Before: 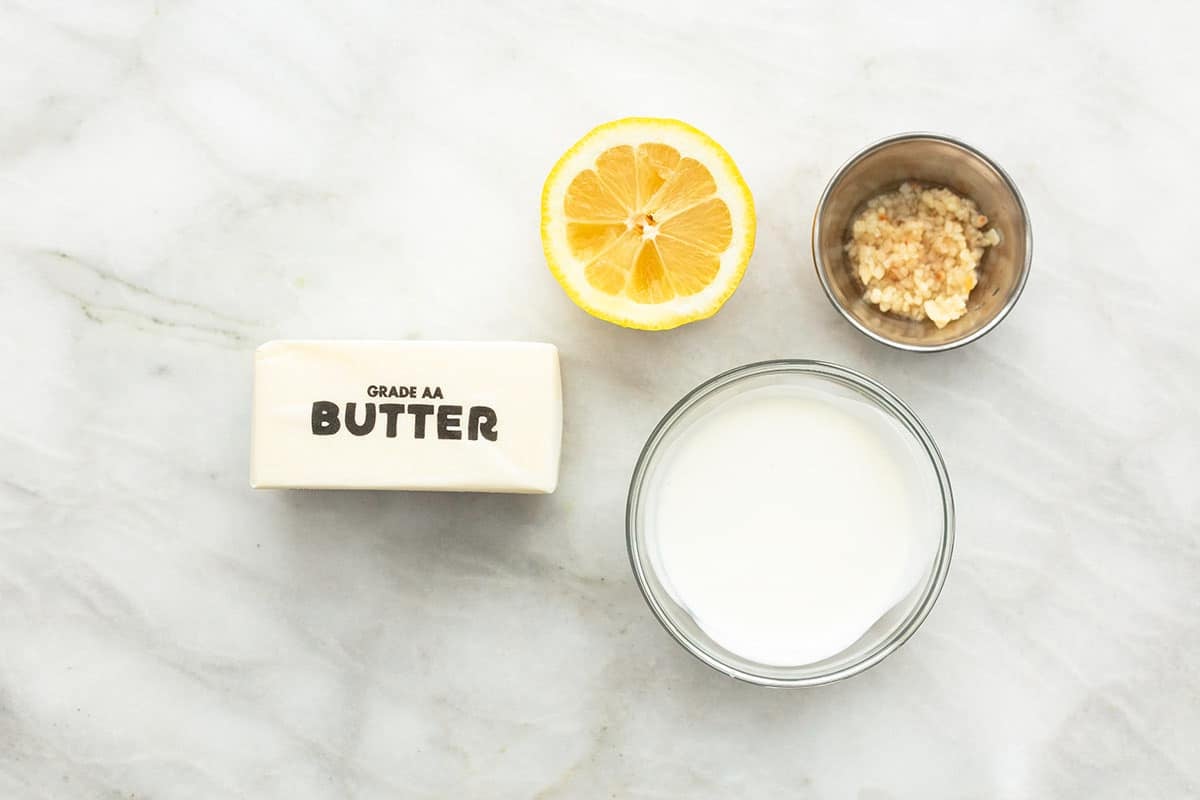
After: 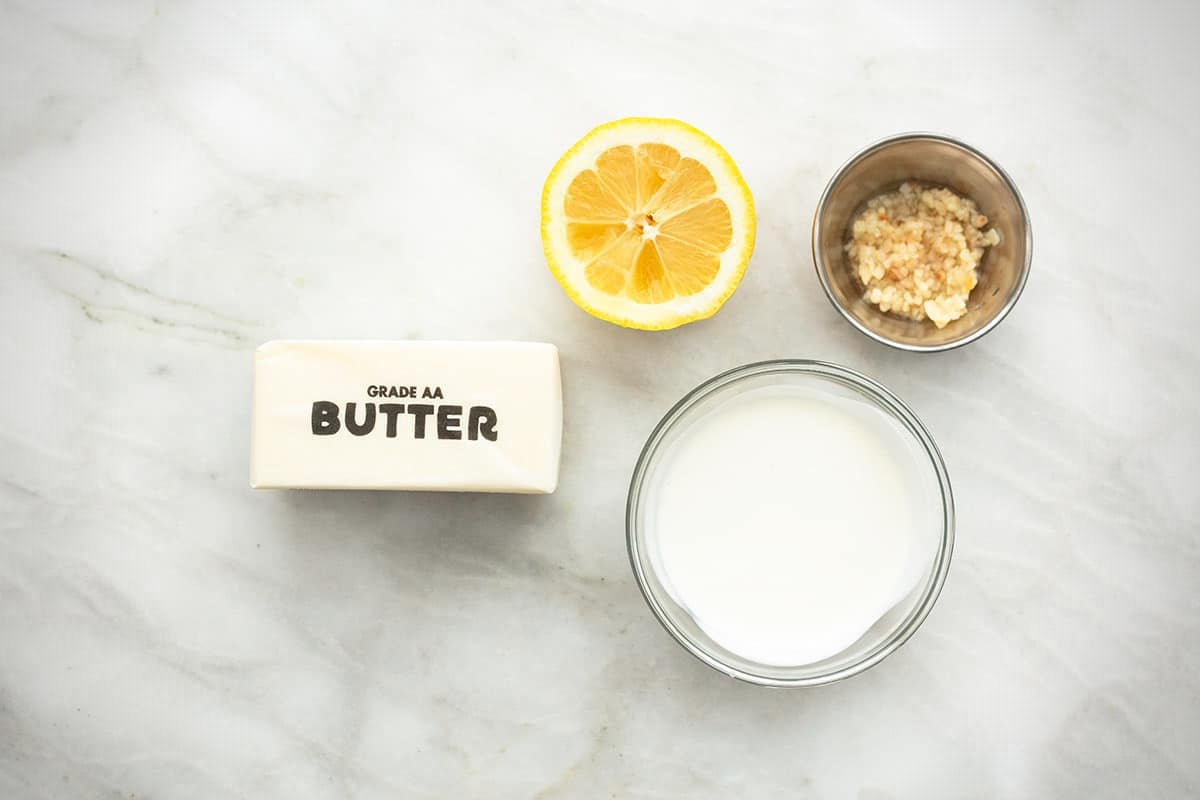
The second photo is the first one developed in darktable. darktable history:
vignetting: fall-off radius 60.89%, brightness -0.582, saturation -0.124
